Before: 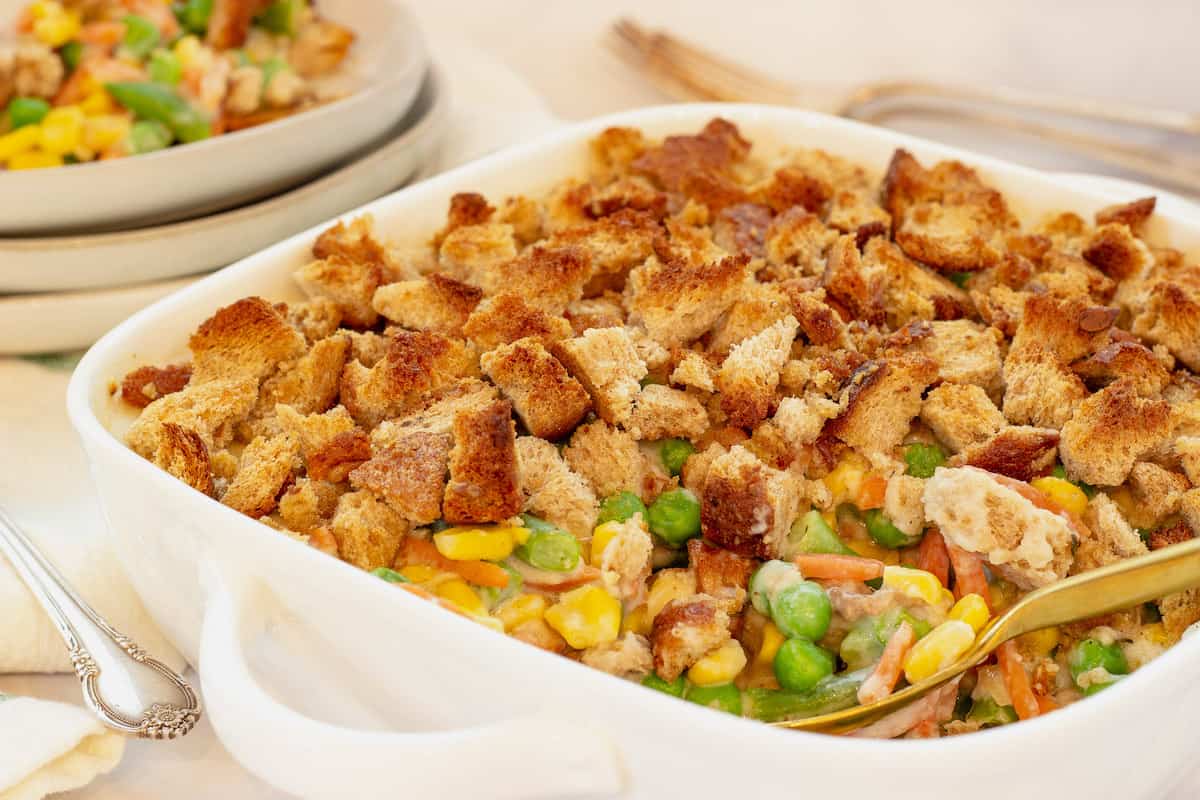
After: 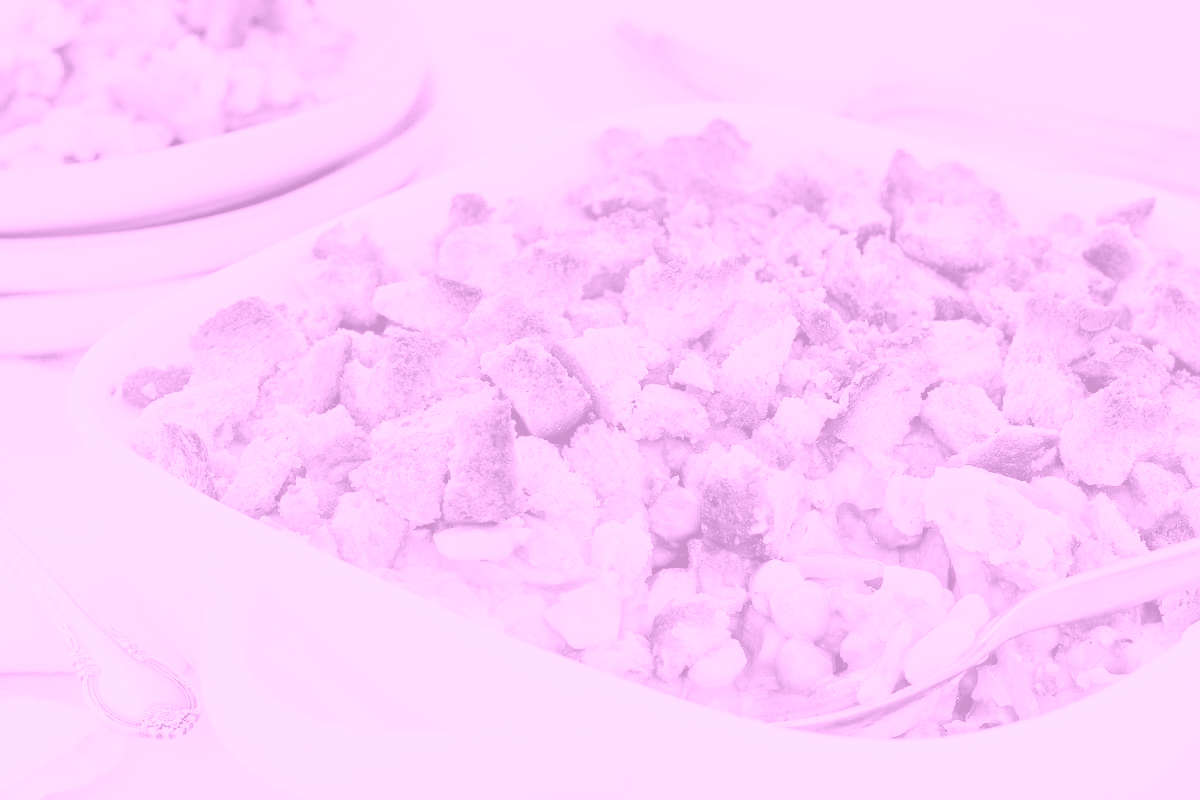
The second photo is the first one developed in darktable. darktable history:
filmic rgb: black relative exposure -5 EV, hardness 2.88, contrast 1.3, highlights saturation mix -30%
colorize: hue 331.2°, saturation 75%, source mix 30.28%, lightness 70.52%, version 1
exposure: exposure 0.375 EV, compensate highlight preservation false
